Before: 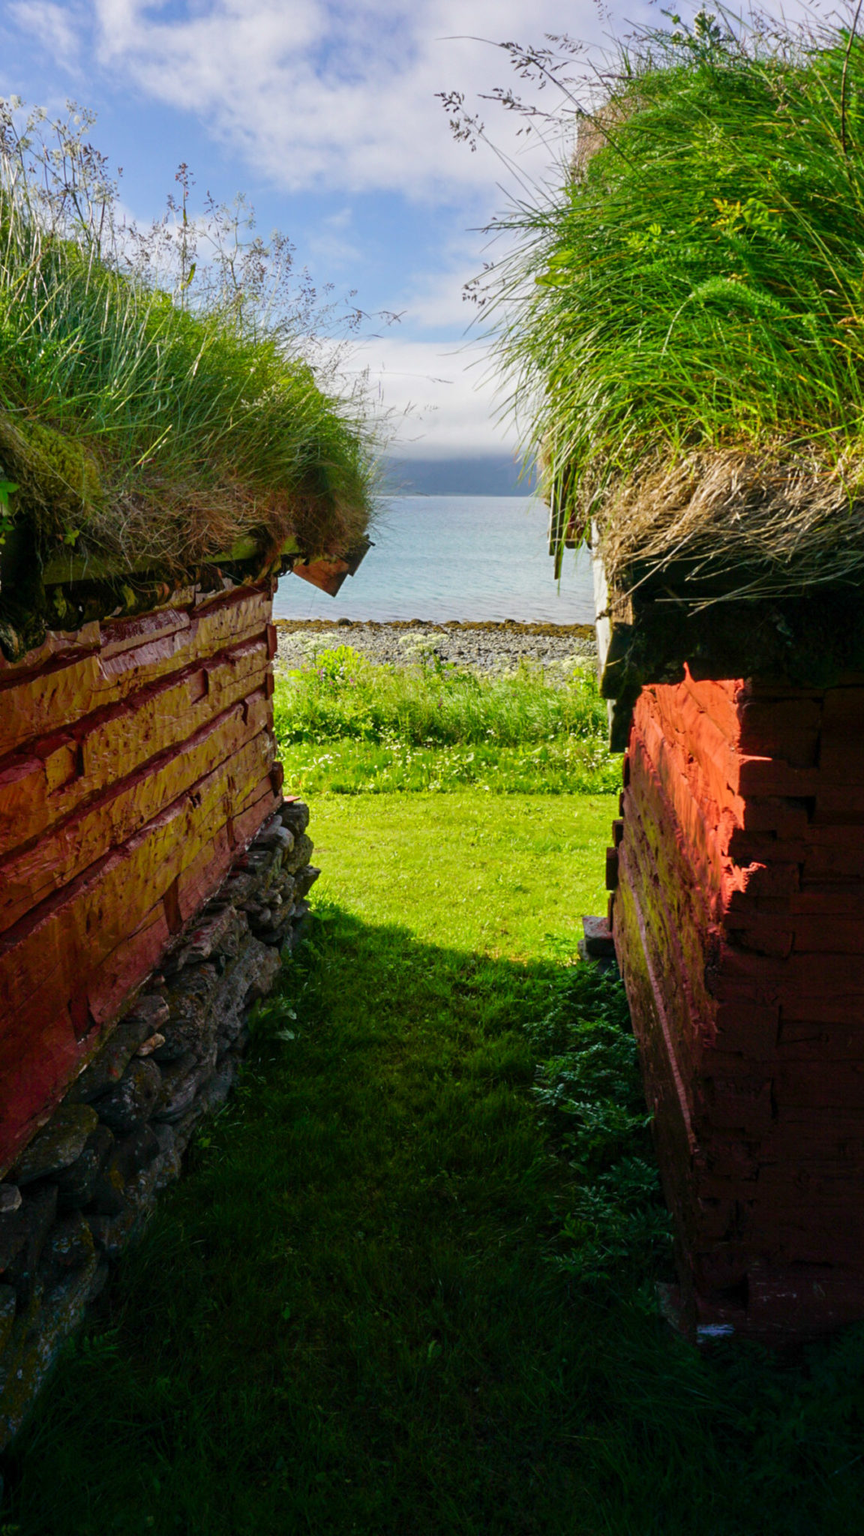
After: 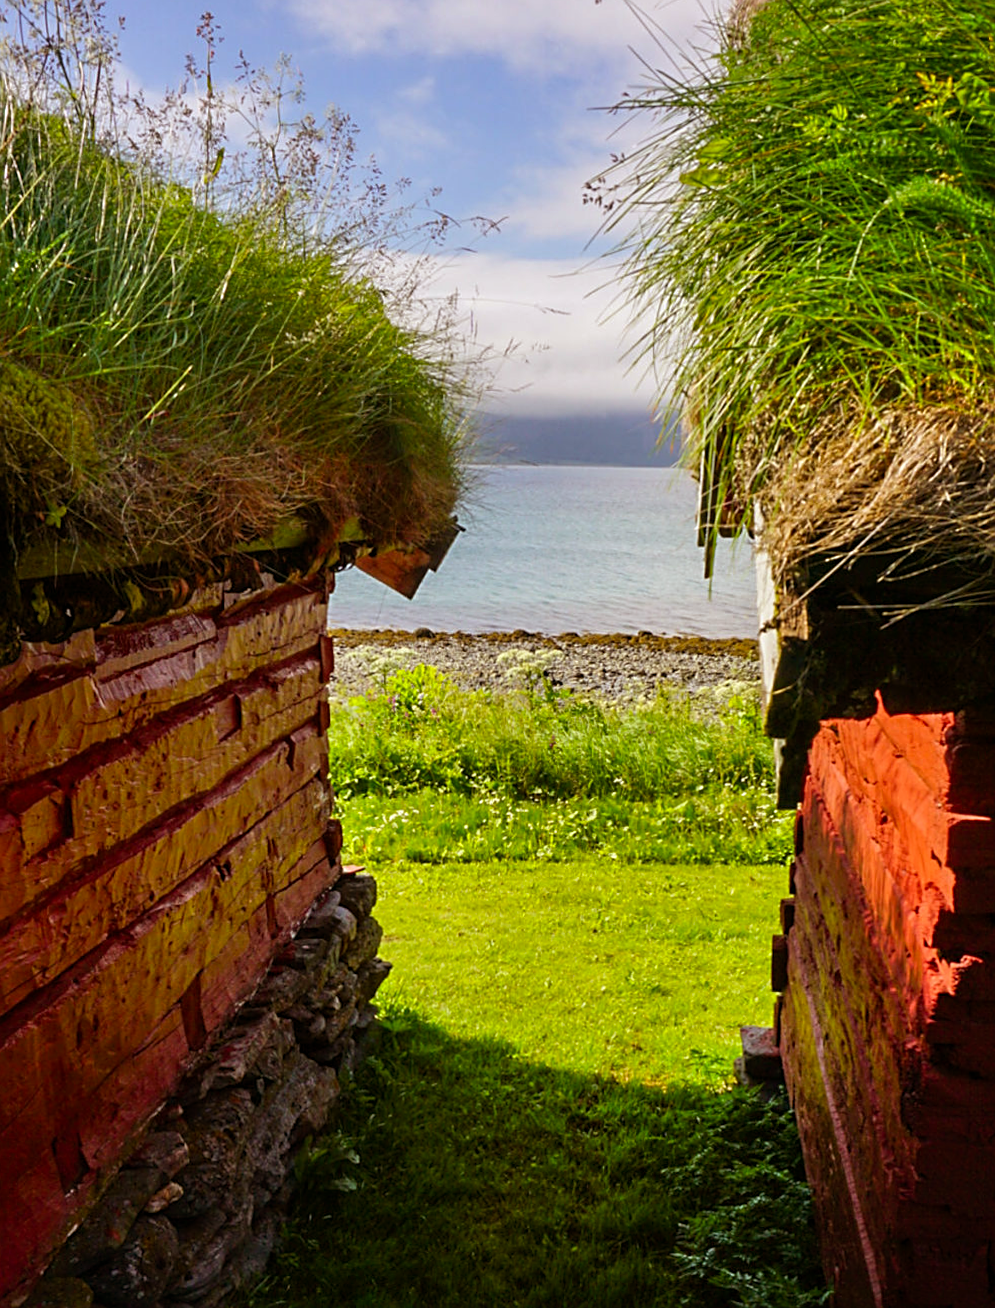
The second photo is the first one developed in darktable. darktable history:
rotate and perspective: rotation 0.174°, lens shift (vertical) 0.013, lens shift (horizontal) 0.019, shear 0.001, automatic cropping original format, crop left 0.007, crop right 0.991, crop top 0.016, crop bottom 0.997
rgb levels: mode RGB, independent channels, levels [[0, 0.5, 1], [0, 0.521, 1], [0, 0.536, 1]]
sharpen: on, module defaults
crop: left 3.015%, top 8.969%, right 9.647%, bottom 26.457%
